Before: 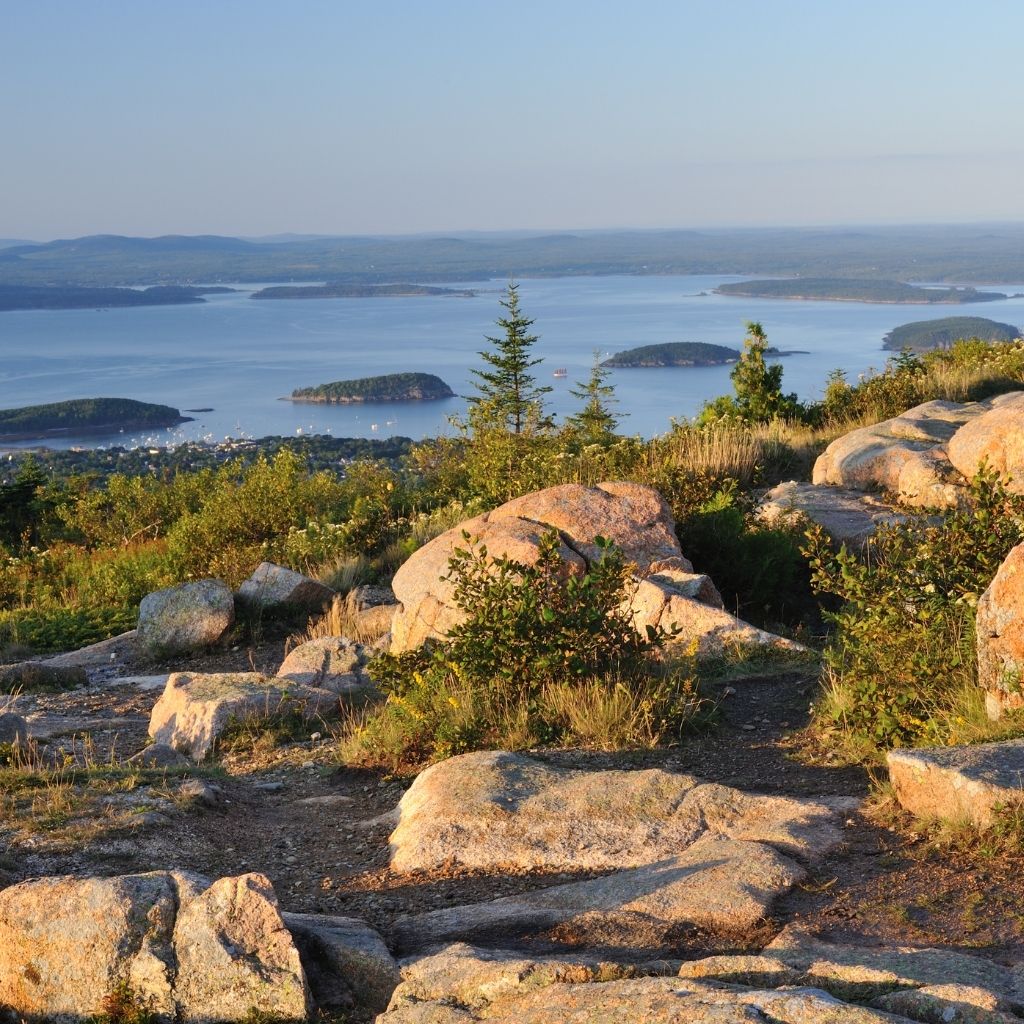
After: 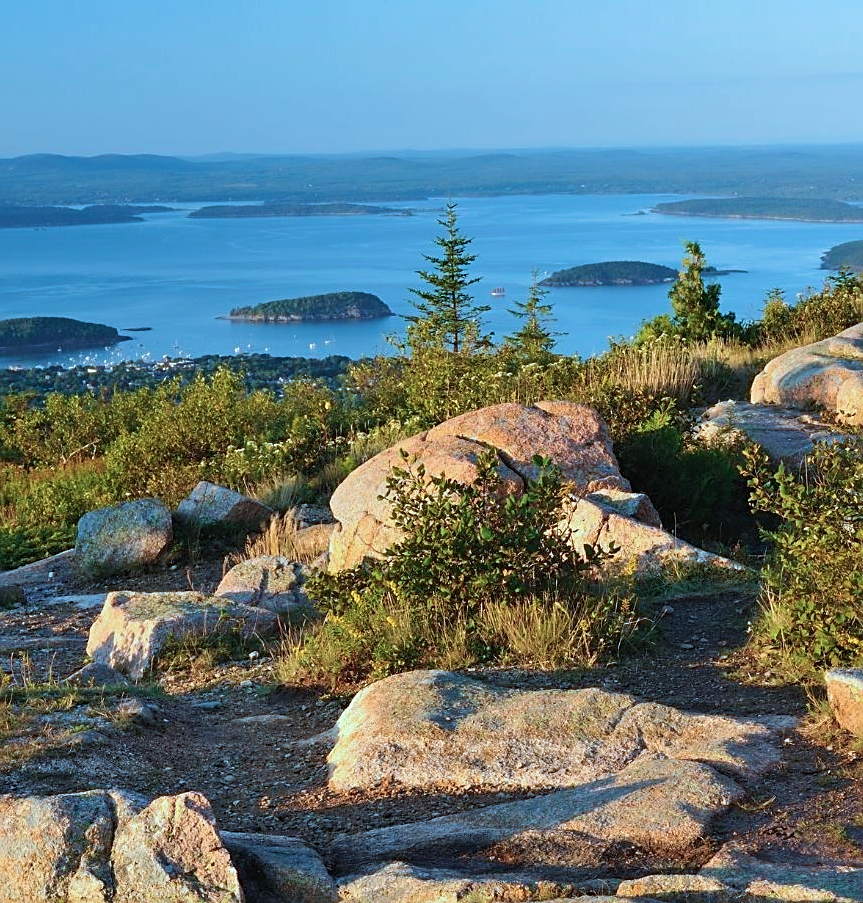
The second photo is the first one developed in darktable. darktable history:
crop: left 6.098%, top 7.964%, right 9.536%, bottom 3.82%
color correction: highlights a* -10.68, highlights b* -19.57
sharpen: on, module defaults
velvia: strength 36.99%
